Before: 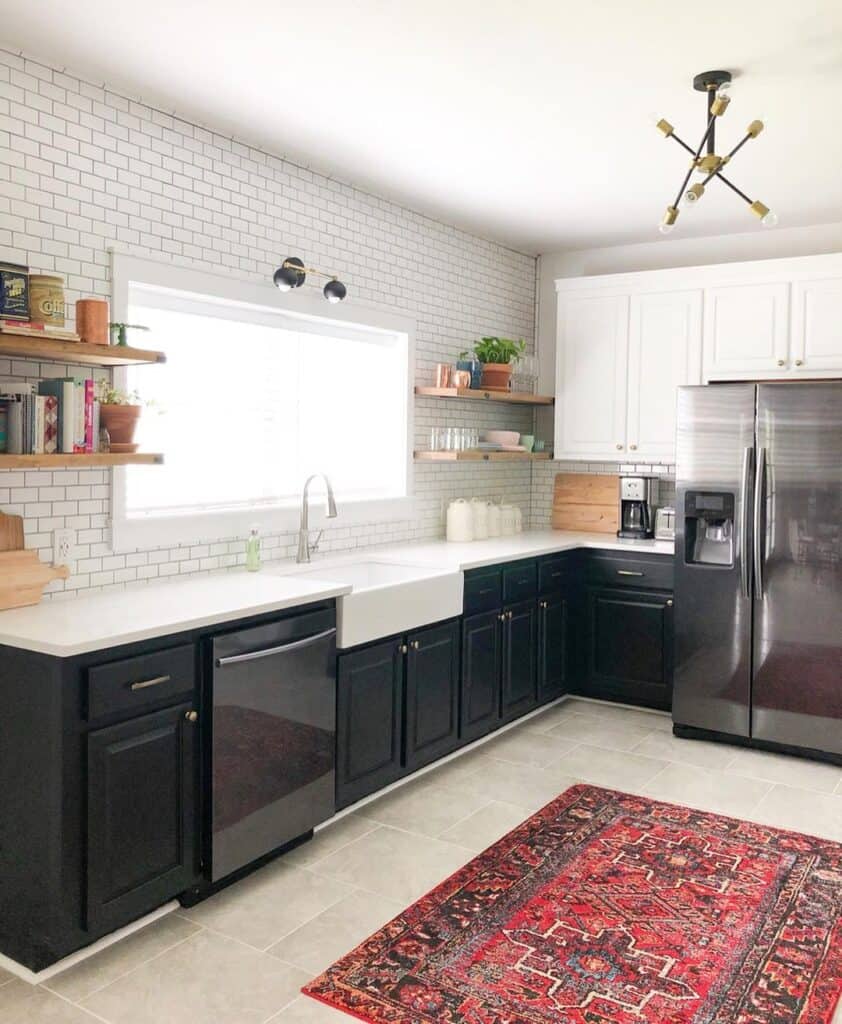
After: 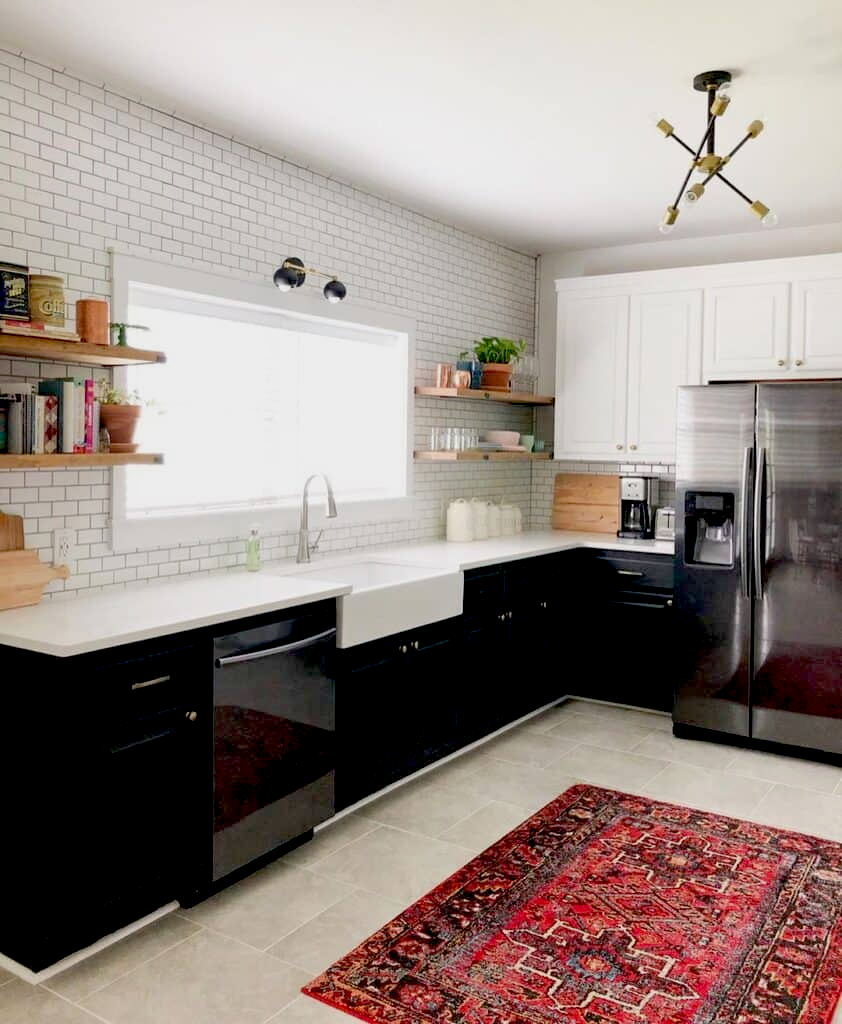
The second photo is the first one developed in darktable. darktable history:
exposure: black level correction 0.044, exposure -0.234 EV, compensate highlight preservation false
